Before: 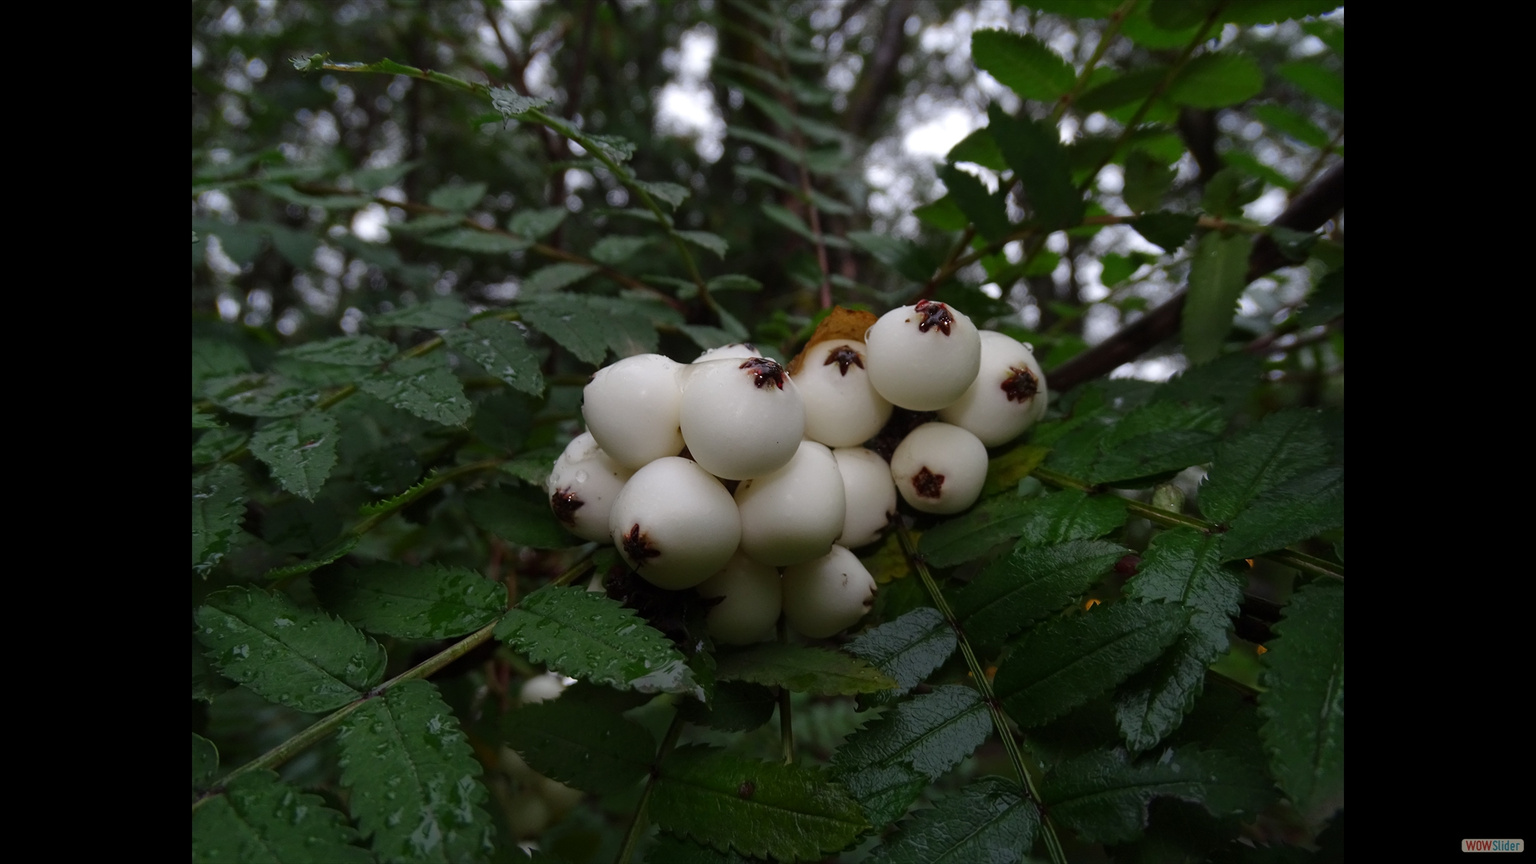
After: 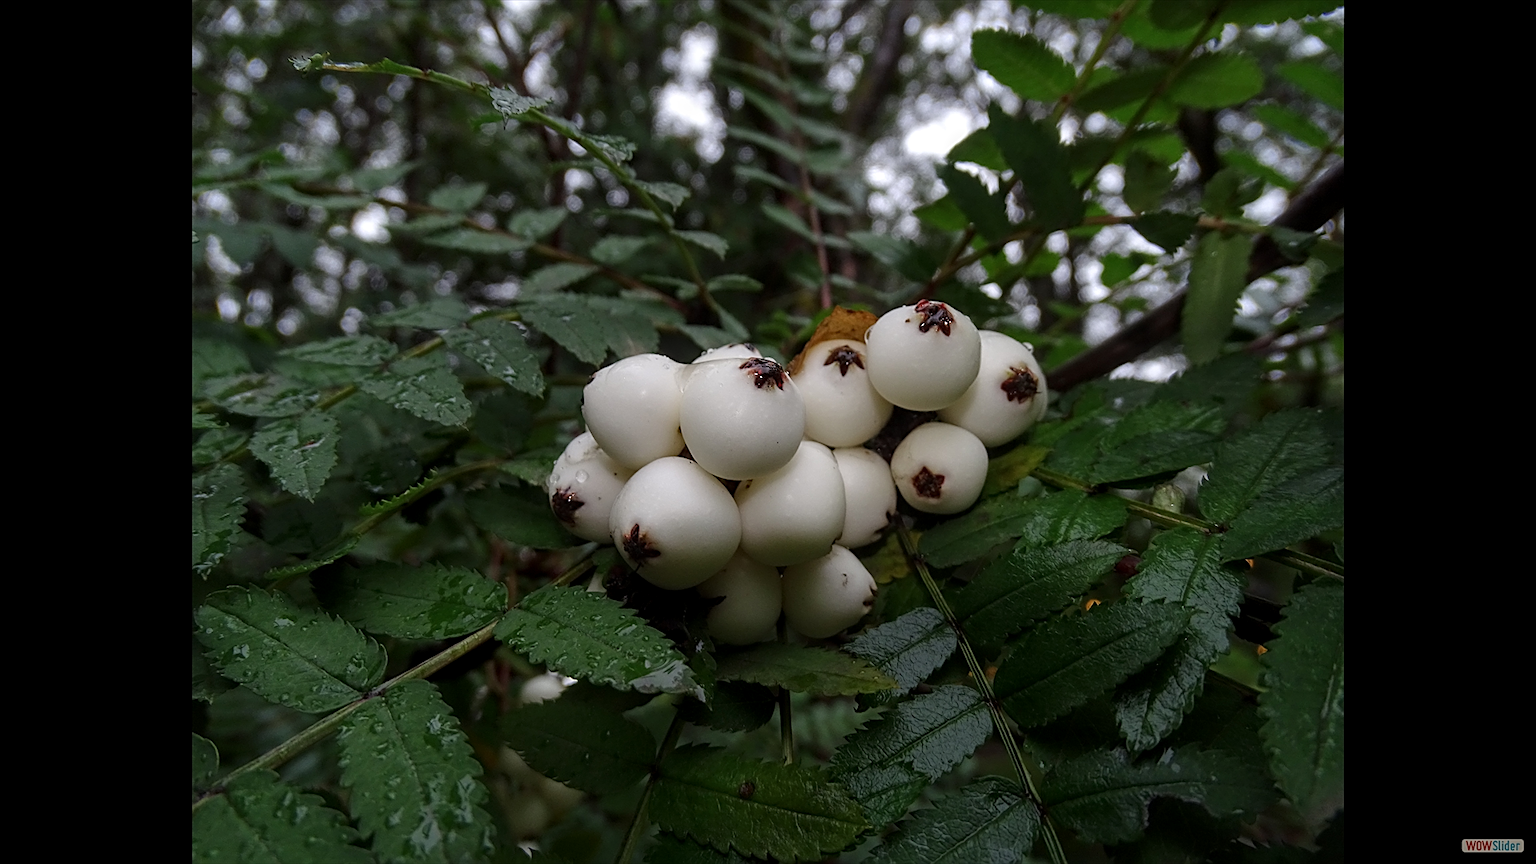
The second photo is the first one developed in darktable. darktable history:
exposure: black level correction 0, compensate exposure bias true, compensate highlight preservation false
sharpen: on, module defaults
local contrast: detail 130%
